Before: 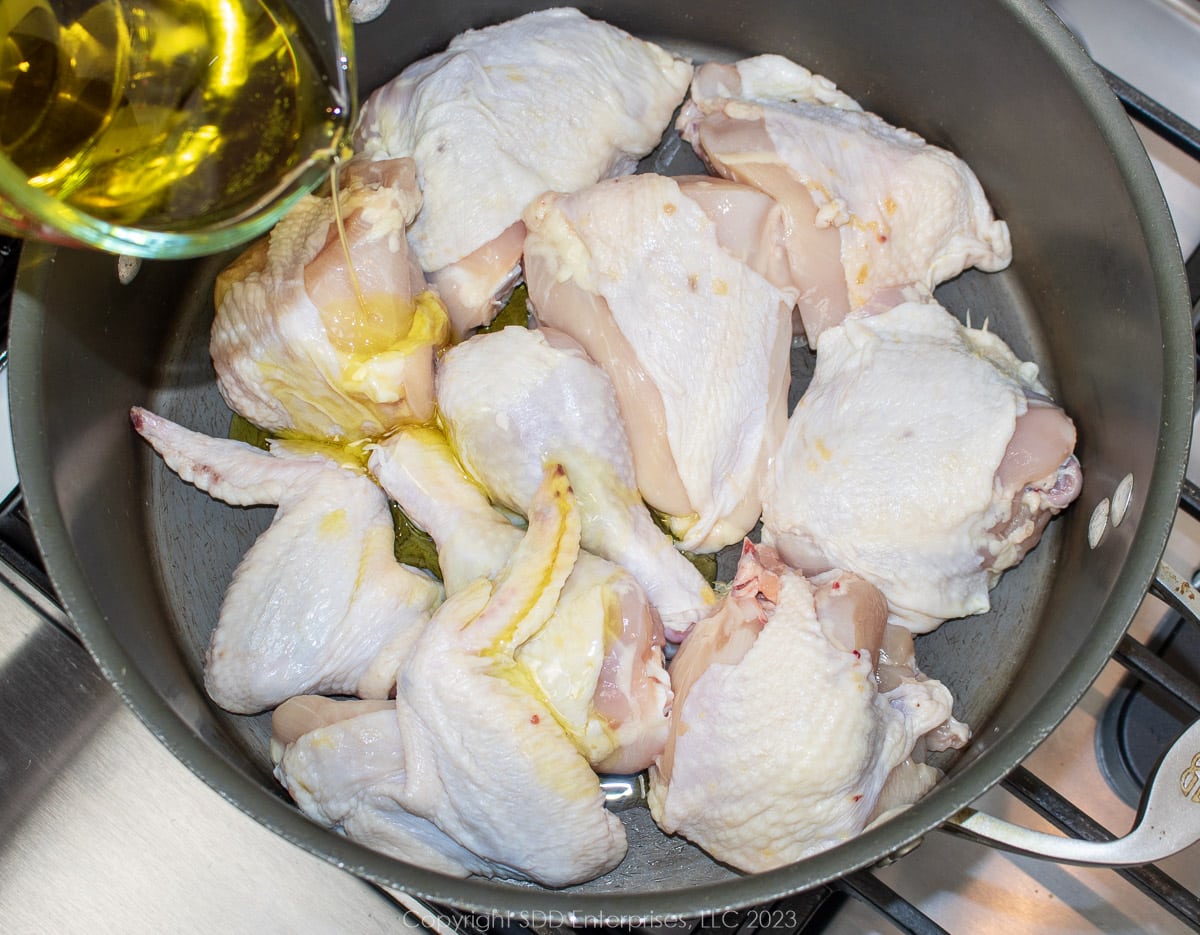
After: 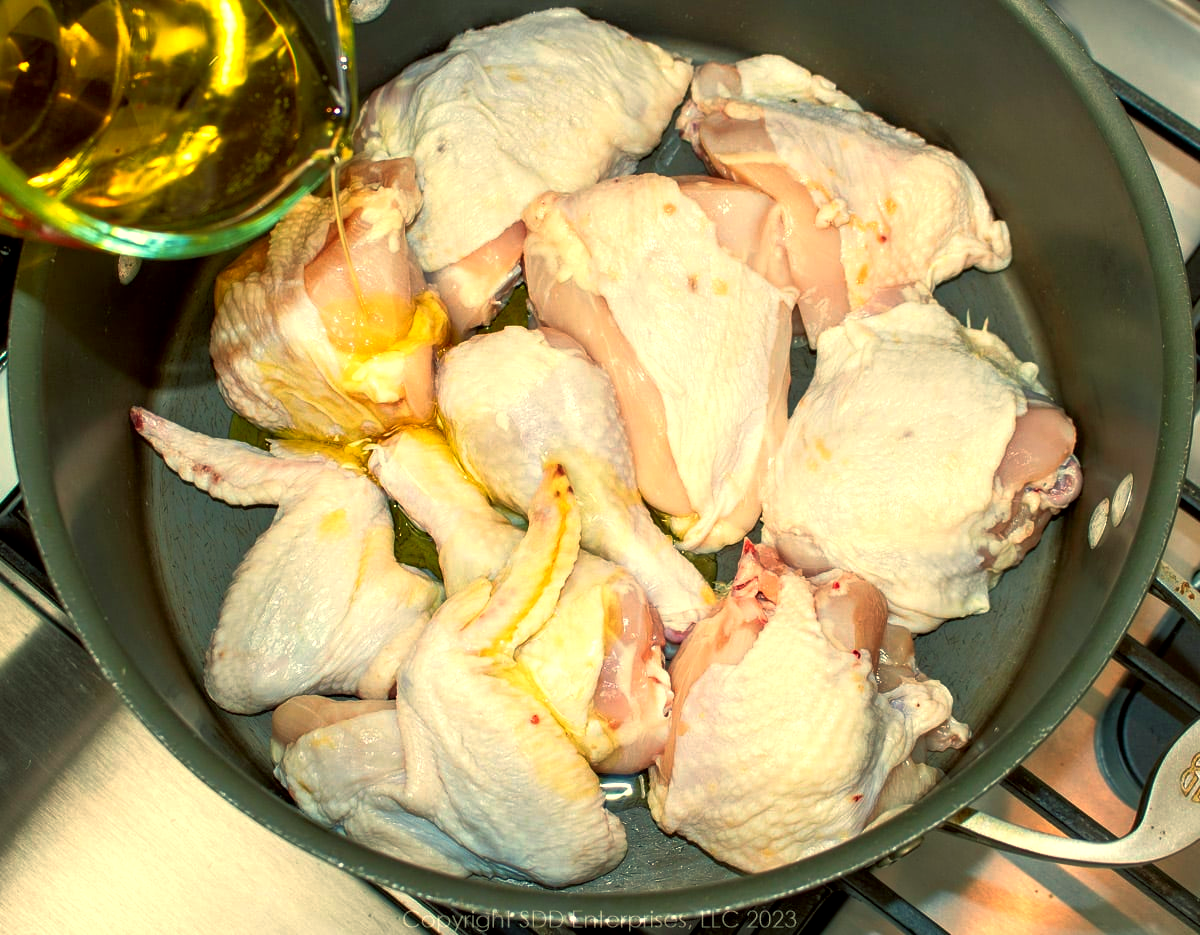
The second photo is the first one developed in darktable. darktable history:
color balance: mode lift, gamma, gain (sRGB), lift [1.014, 0.966, 0.918, 0.87], gamma [0.86, 0.734, 0.918, 0.976], gain [1.063, 1.13, 1.063, 0.86]
rgb curve: curves: ch0 [(0, 0) (0.072, 0.166) (0.217, 0.293) (0.414, 0.42) (1, 1)], compensate middle gray true, preserve colors basic power
